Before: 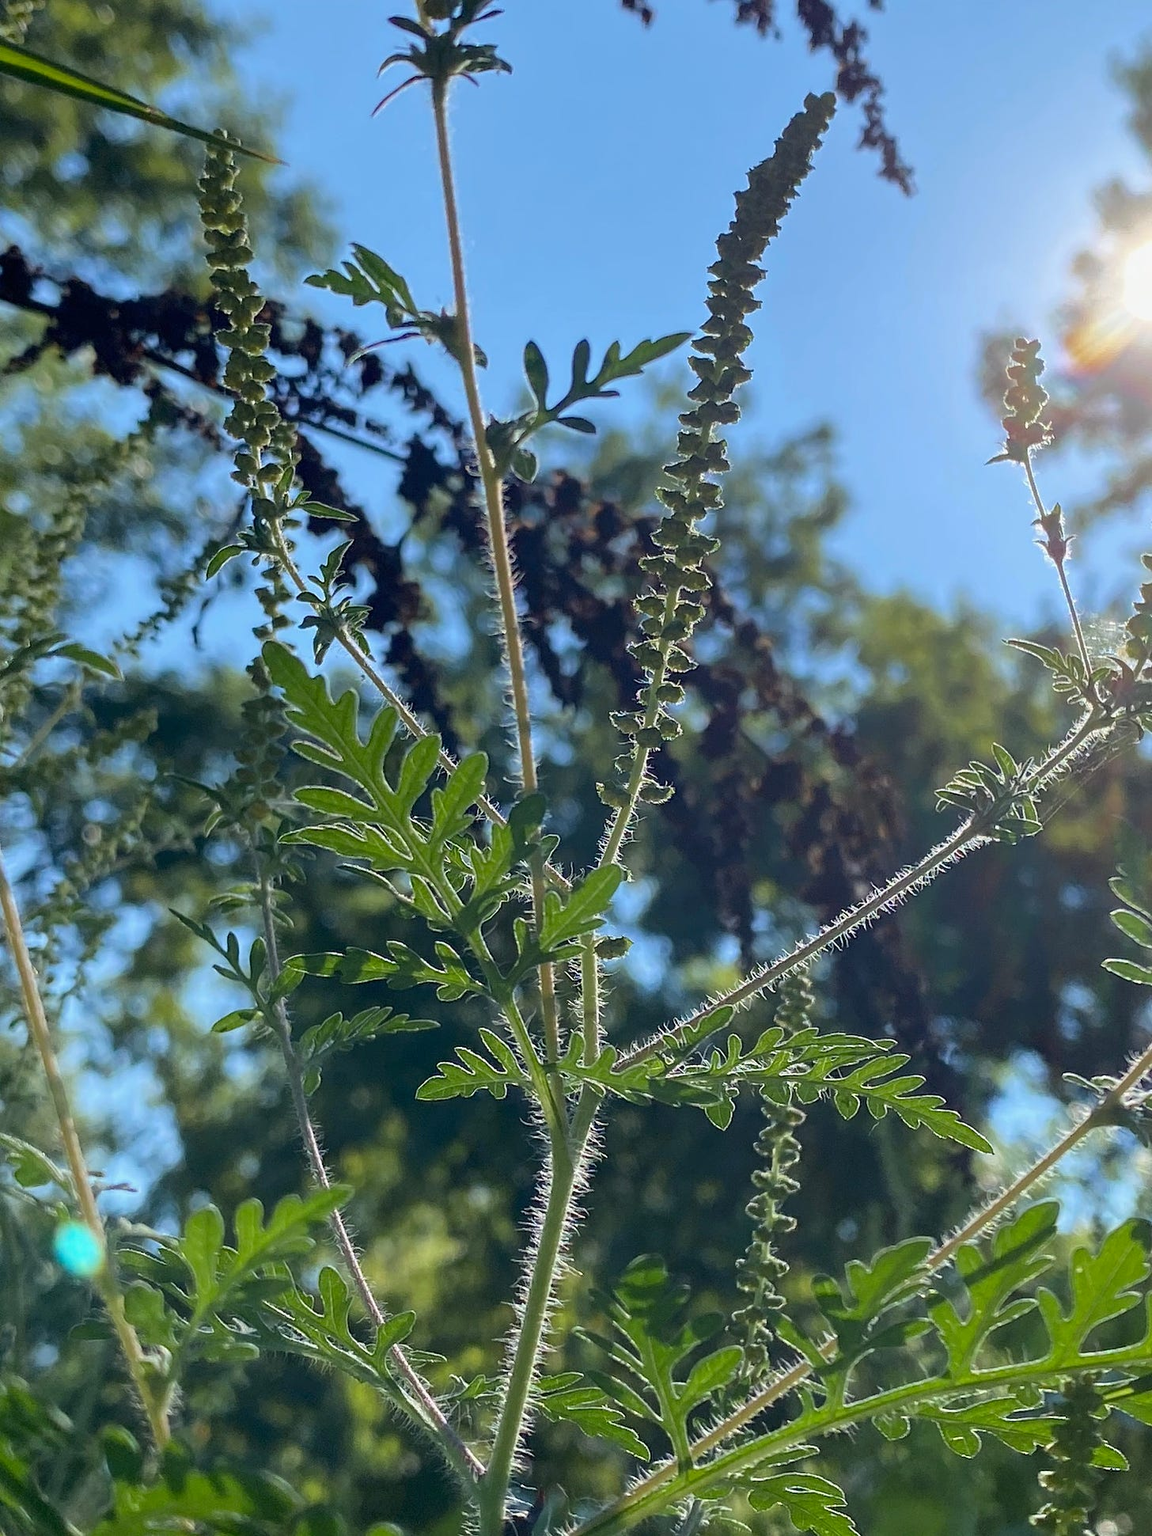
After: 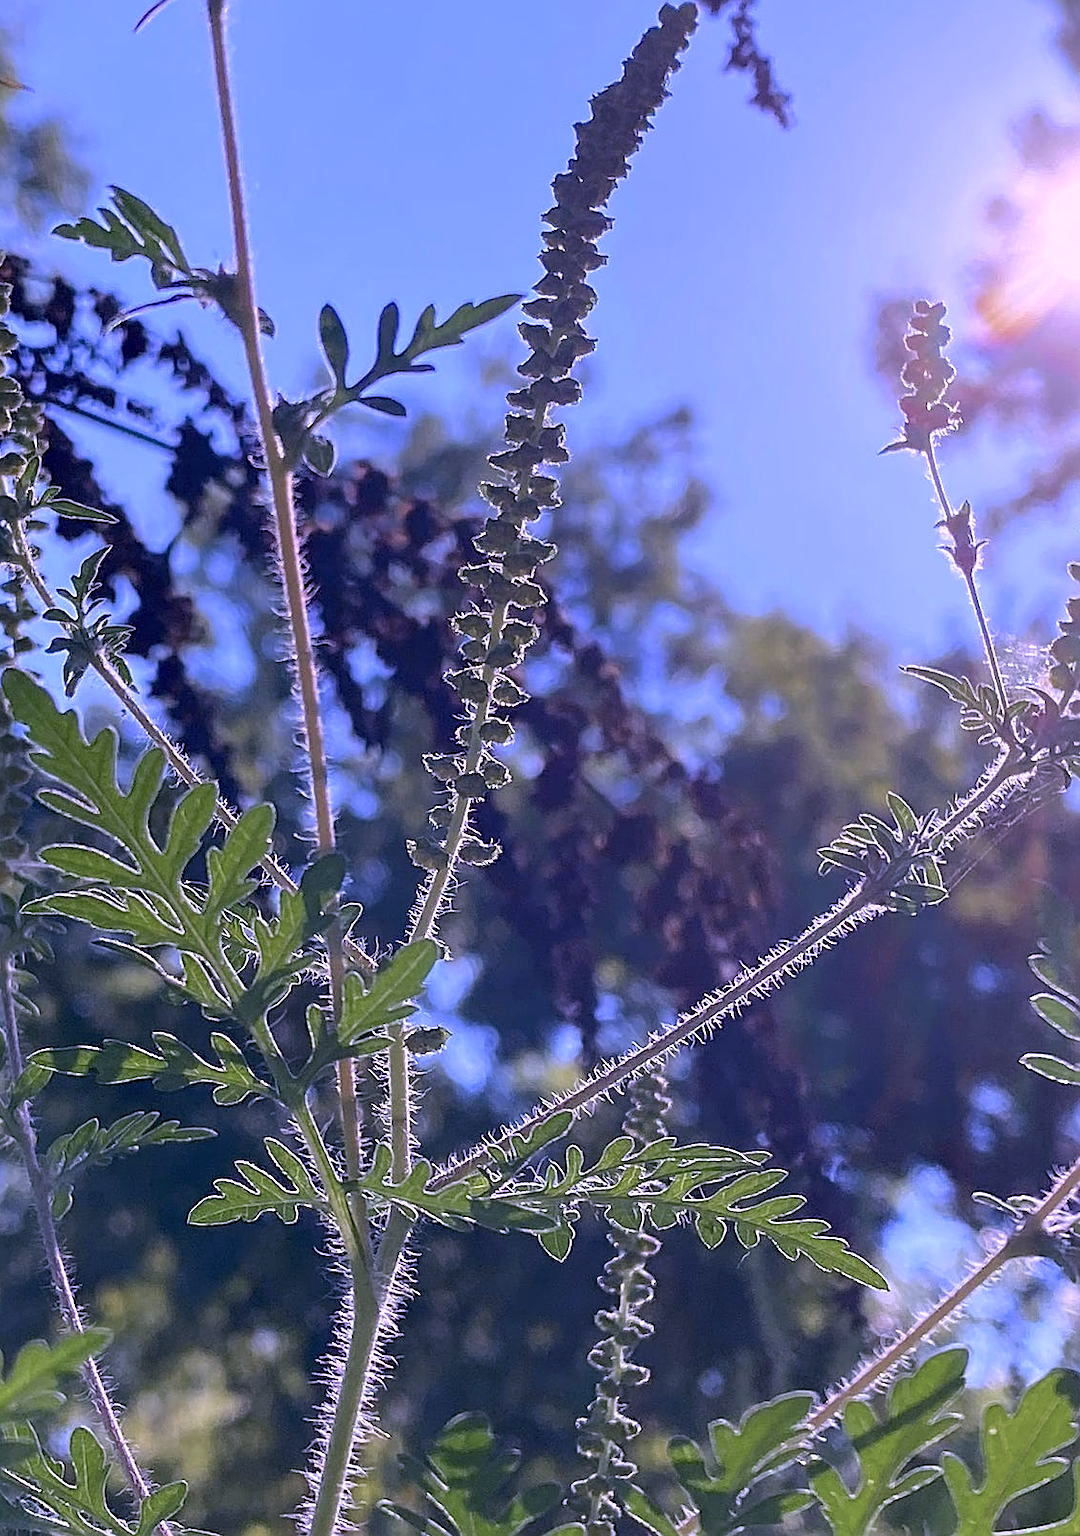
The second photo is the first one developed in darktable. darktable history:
sharpen: on, module defaults
crop: left 22.678%, top 5.919%, bottom 11.615%
color calibration: output R [1.107, -0.012, -0.003, 0], output B [0, 0, 1.308, 0], illuminant custom, x 0.39, y 0.392, temperature 3872.95 K
